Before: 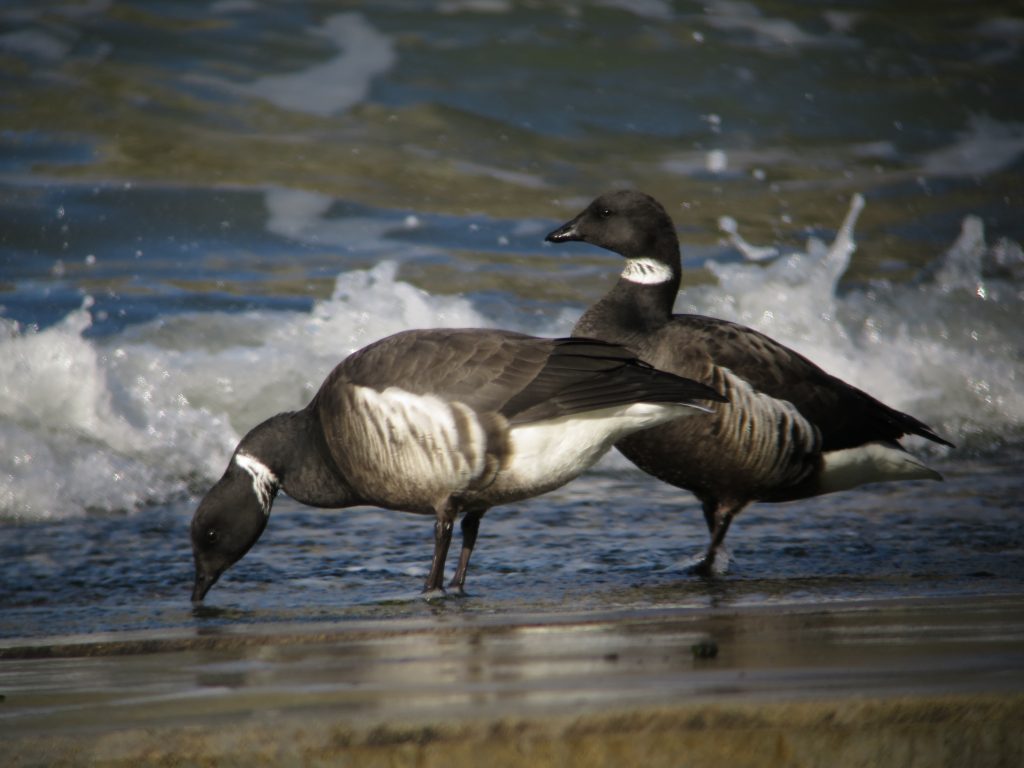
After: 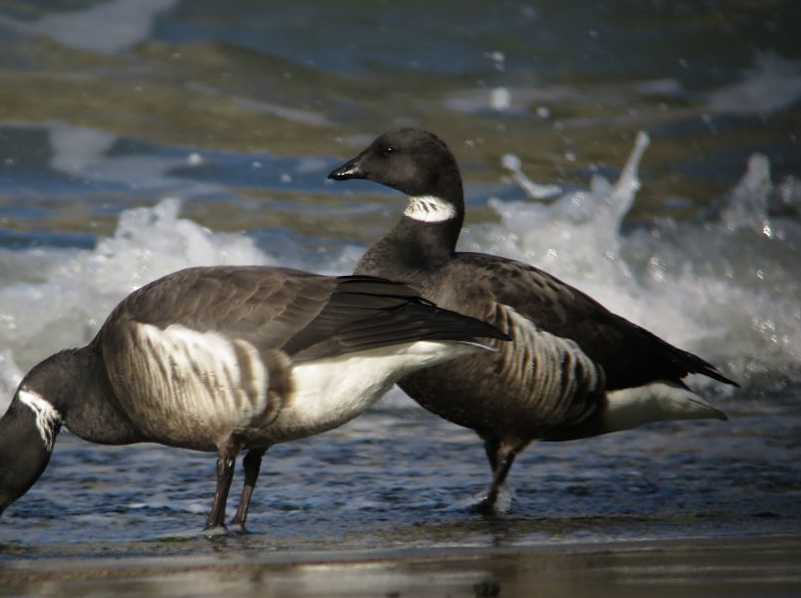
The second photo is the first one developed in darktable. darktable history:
sharpen: radius 1
crop and rotate: left 20.74%, top 7.912%, right 0.375%, bottom 13.378%
rotate and perspective: rotation 0.192°, lens shift (horizontal) -0.015, crop left 0.005, crop right 0.996, crop top 0.006, crop bottom 0.99
